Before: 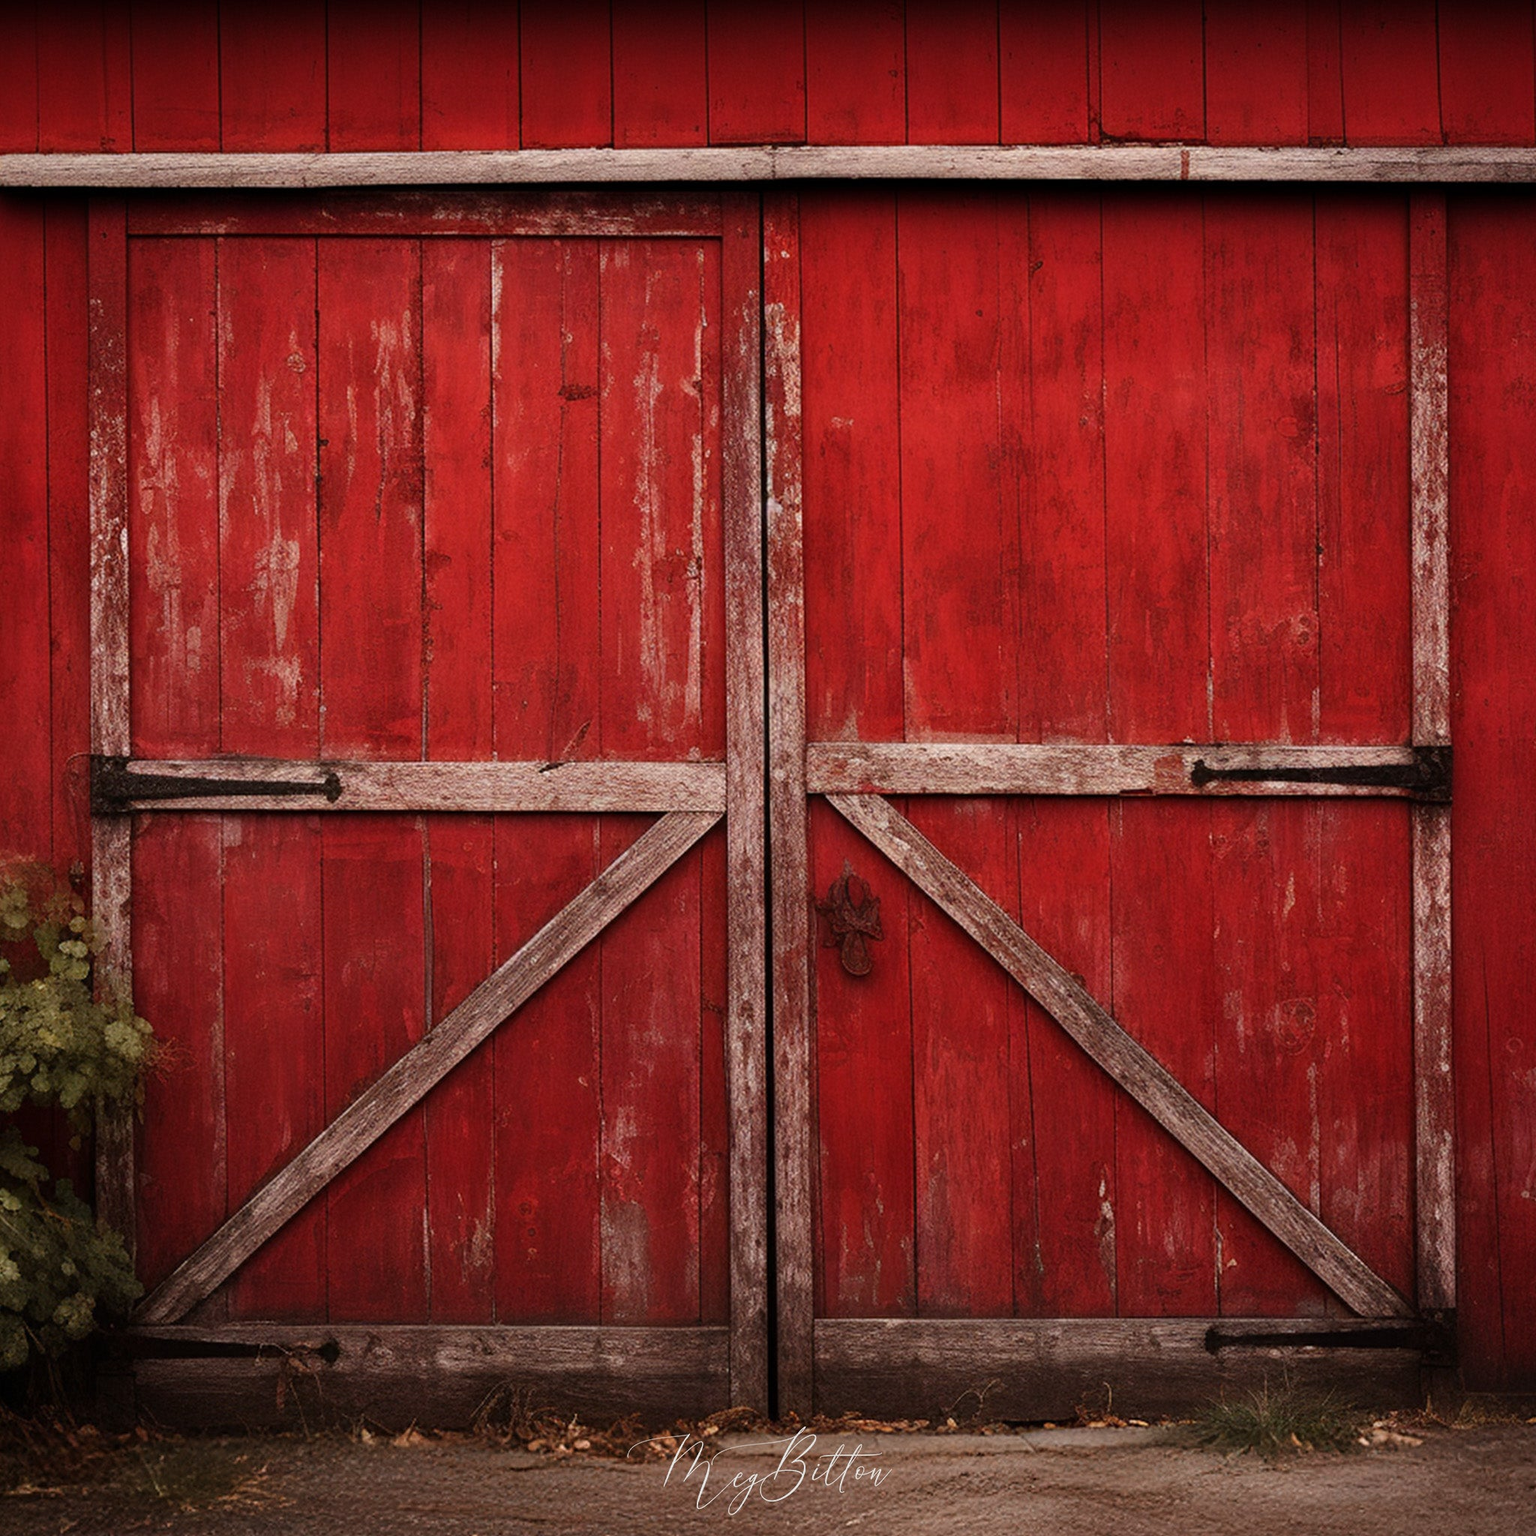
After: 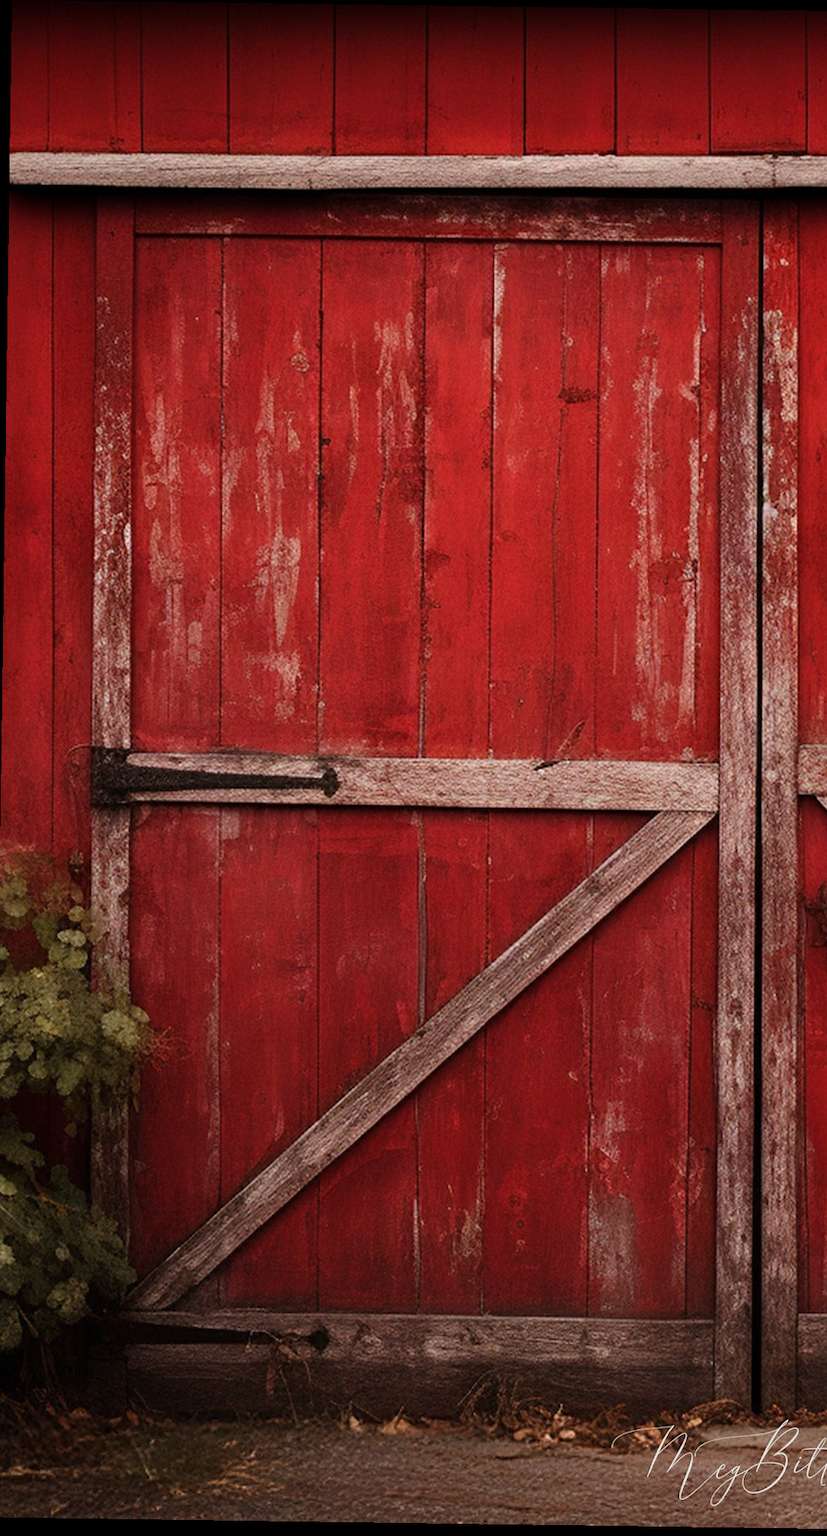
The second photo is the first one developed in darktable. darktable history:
rotate and perspective: rotation 0.8°, automatic cropping off
crop: left 0.587%, right 45.588%, bottom 0.086%
